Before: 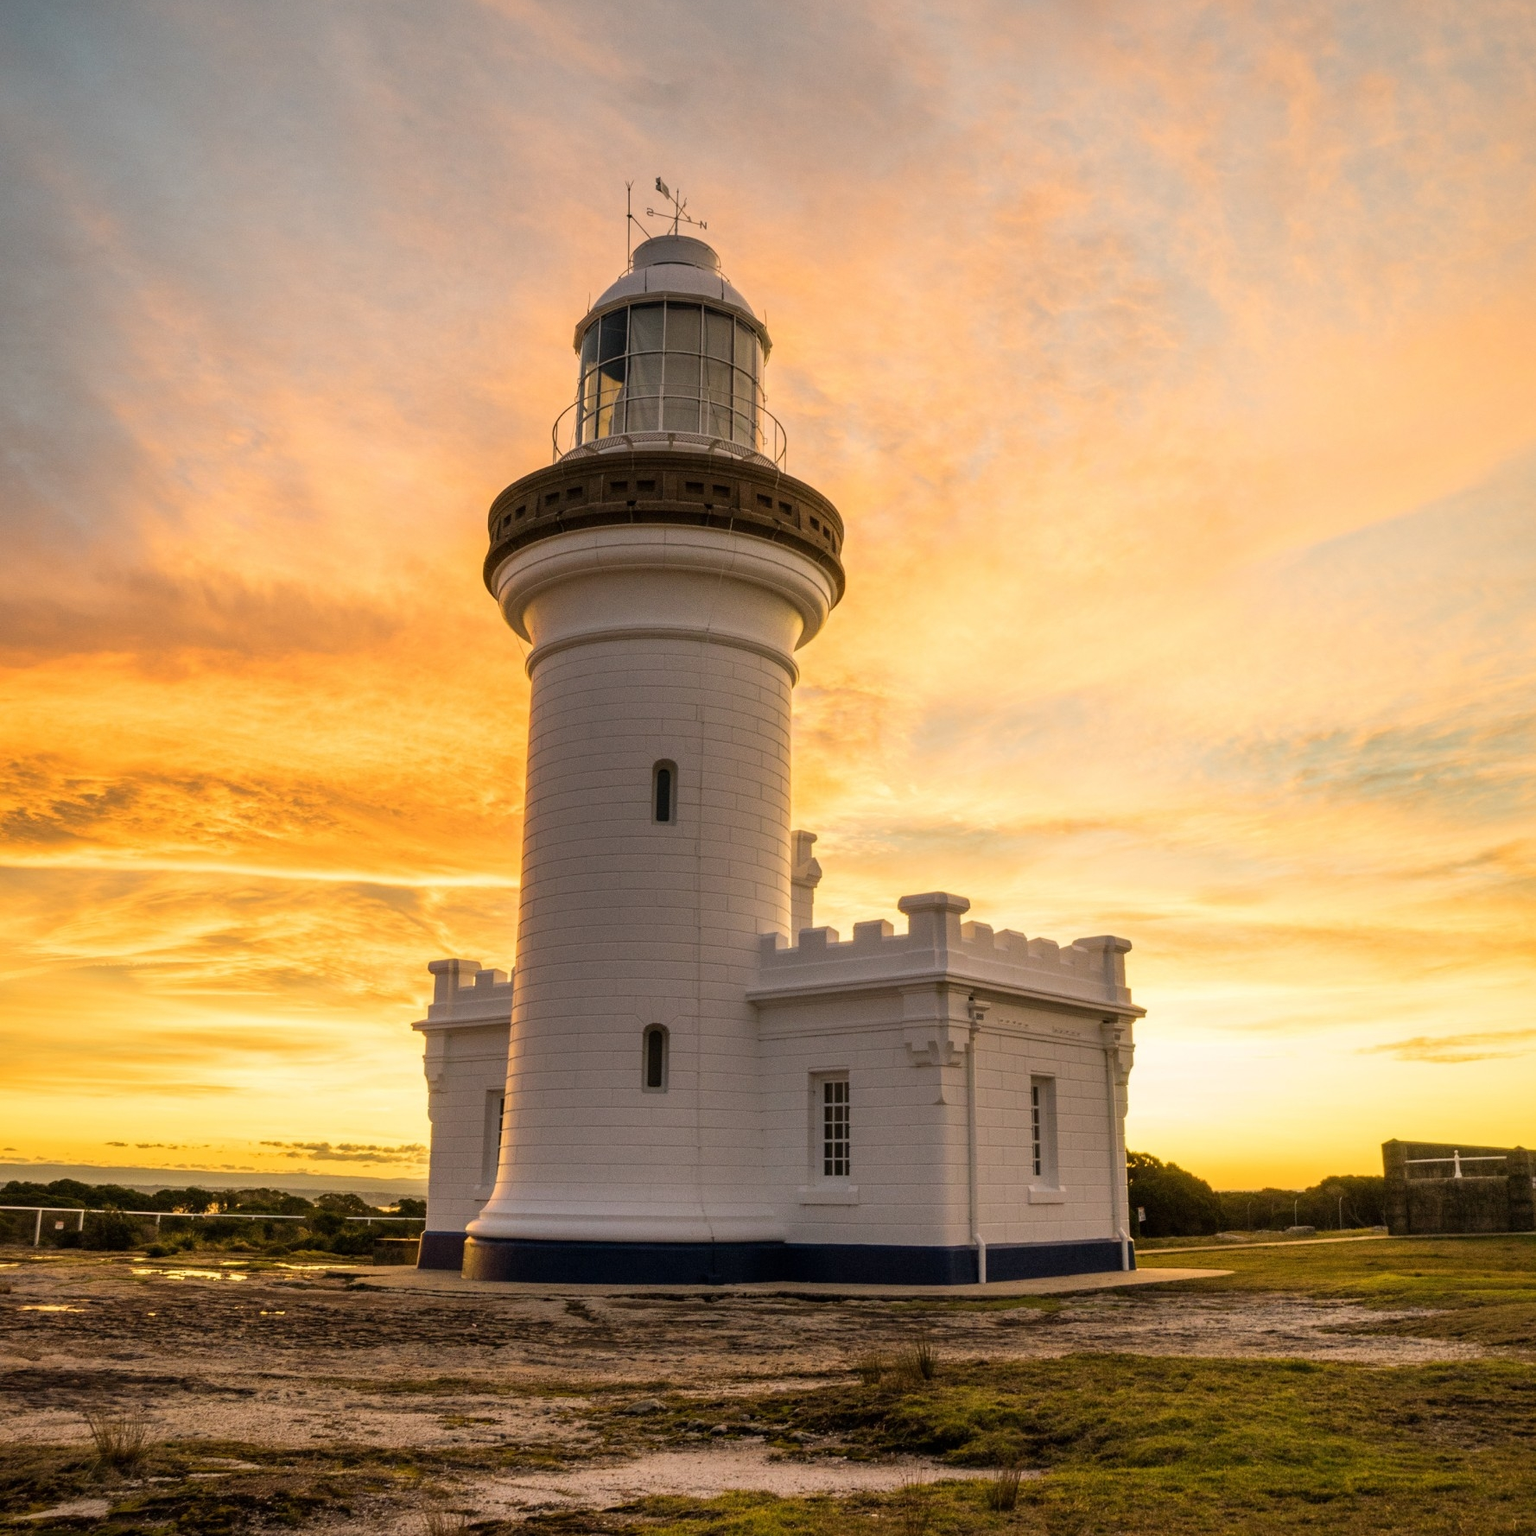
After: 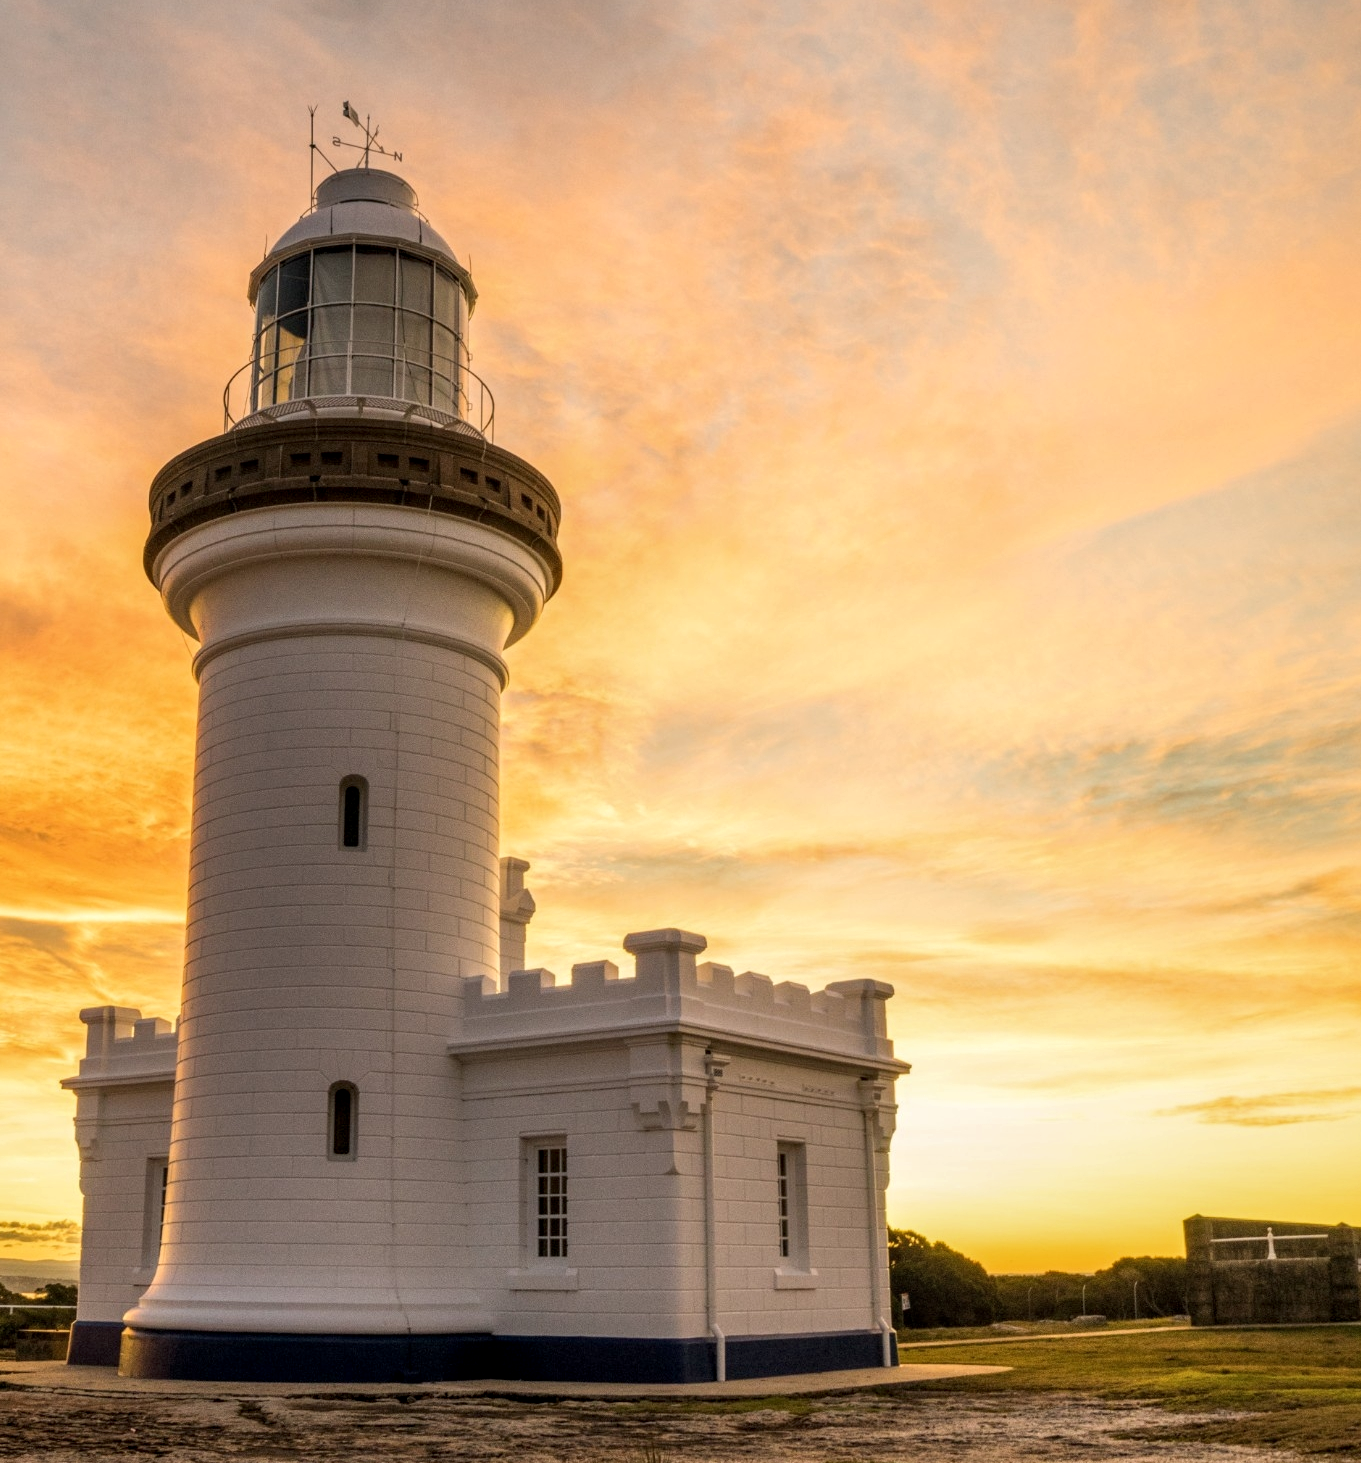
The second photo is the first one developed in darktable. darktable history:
crop: left 23.437%, top 5.897%, bottom 11.786%
local contrast: on, module defaults
